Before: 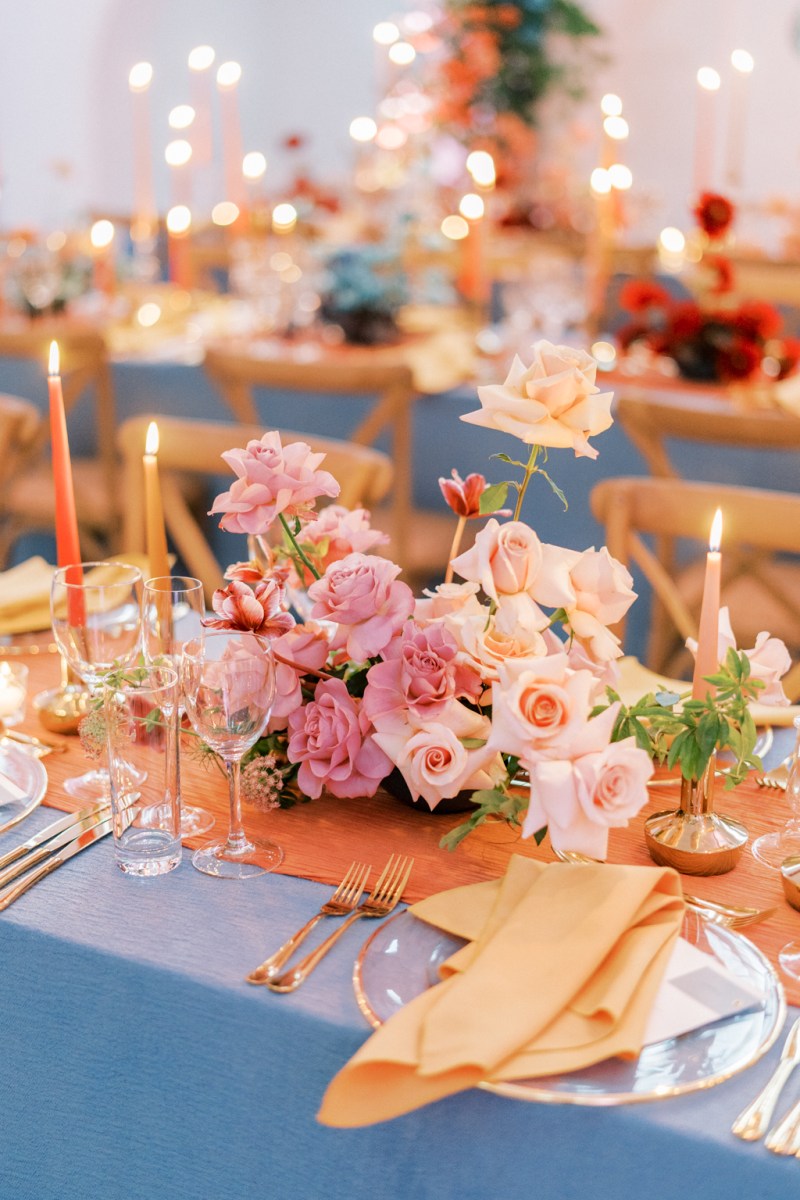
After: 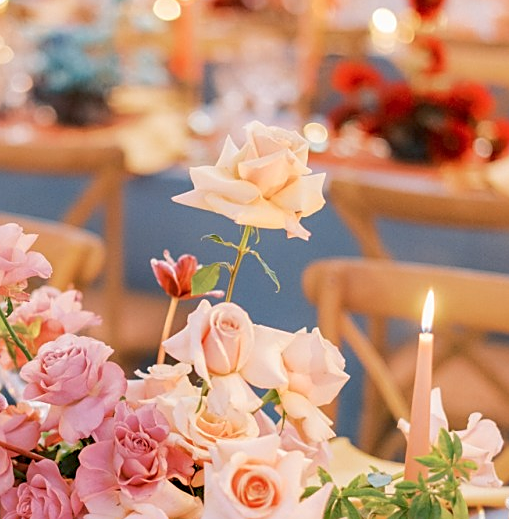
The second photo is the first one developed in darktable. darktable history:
sharpen: on, module defaults
rgb curve: curves: ch0 [(0, 0) (0.093, 0.159) (0.241, 0.265) (0.414, 0.42) (1, 1)], compensate middle gray true, preserve colors basic power
crop: left 36.005%, top 18.293%, right 0.31%, bottom 38.444%
